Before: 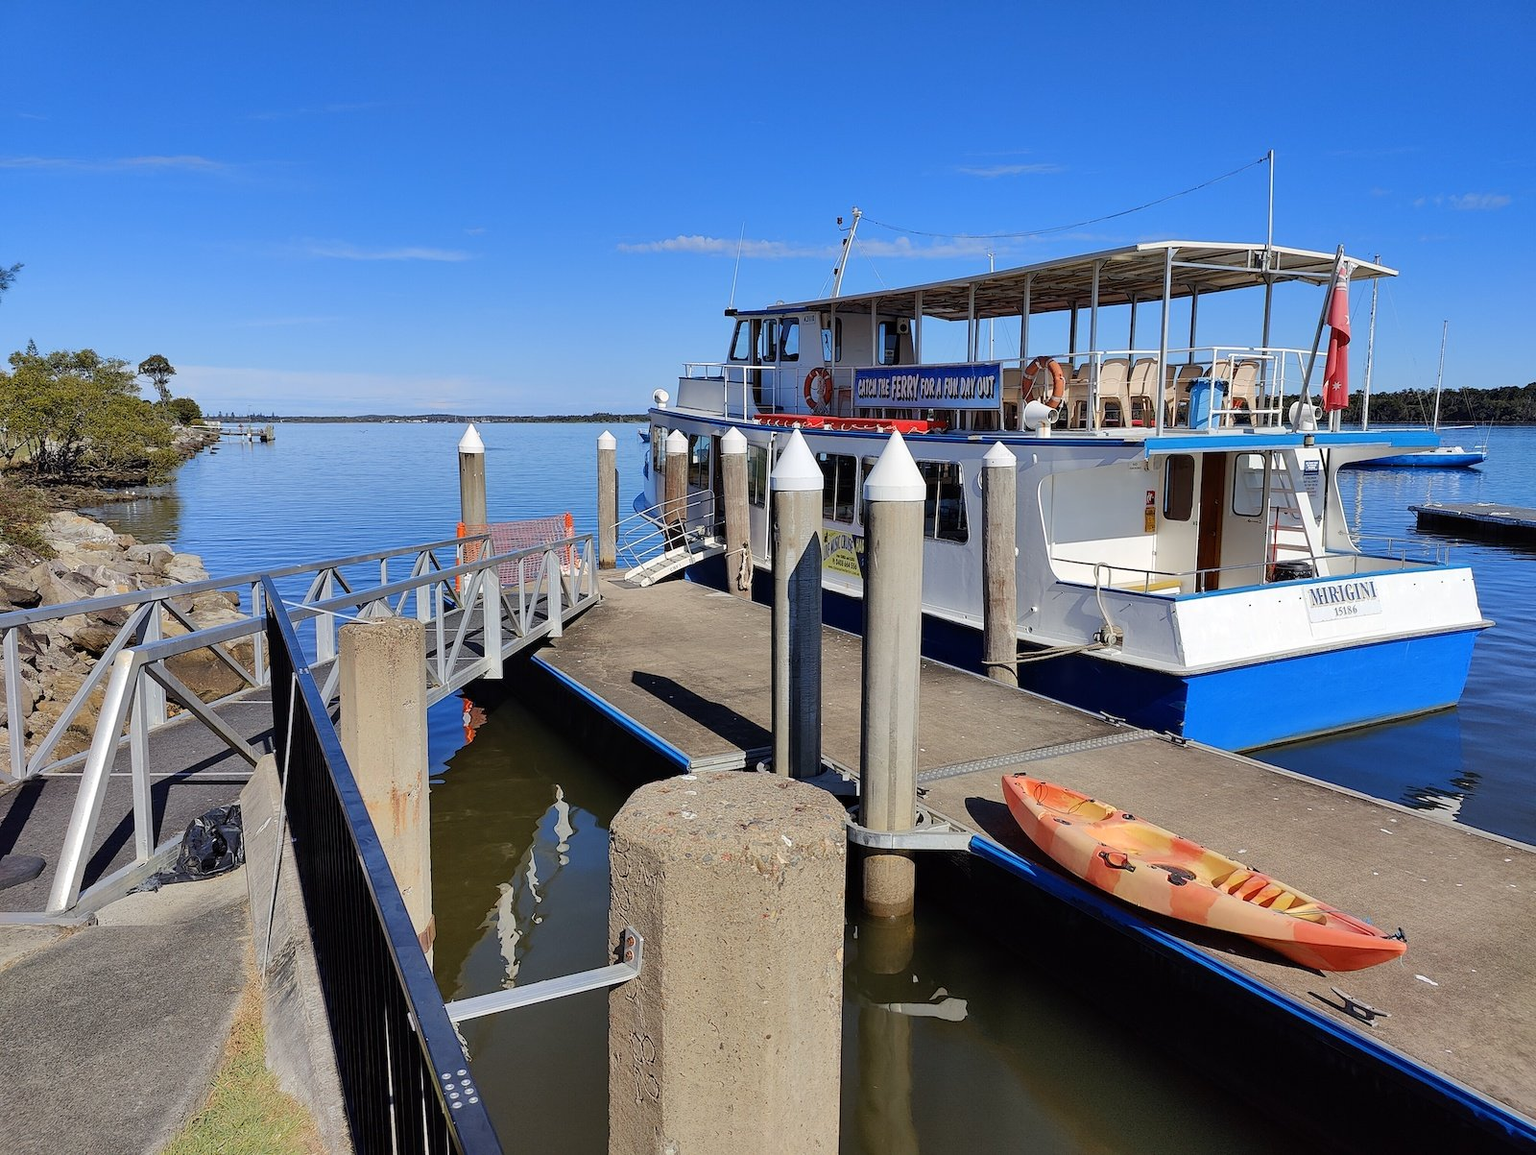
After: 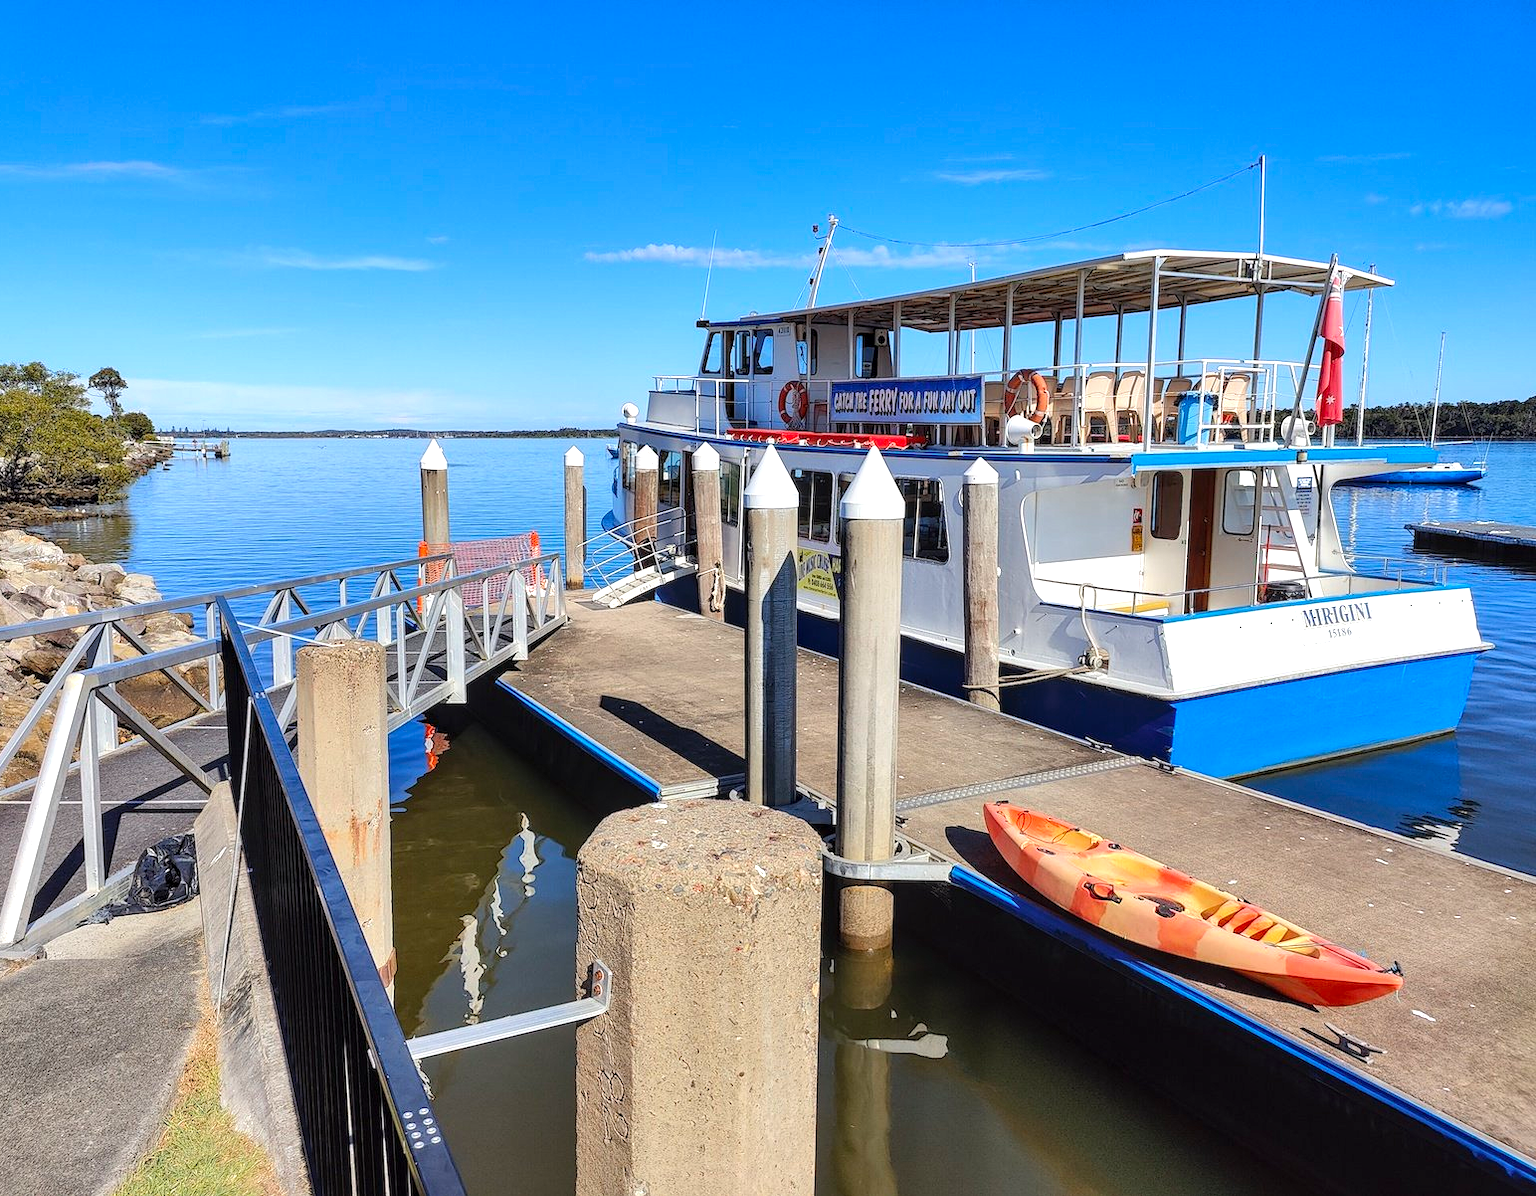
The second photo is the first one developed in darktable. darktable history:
local contrast: on, module defaults
exposure: exposure 0.6 EV, compensate exposure bias true, compensate highlight preservation false
crop and rotate: left 3.463%
